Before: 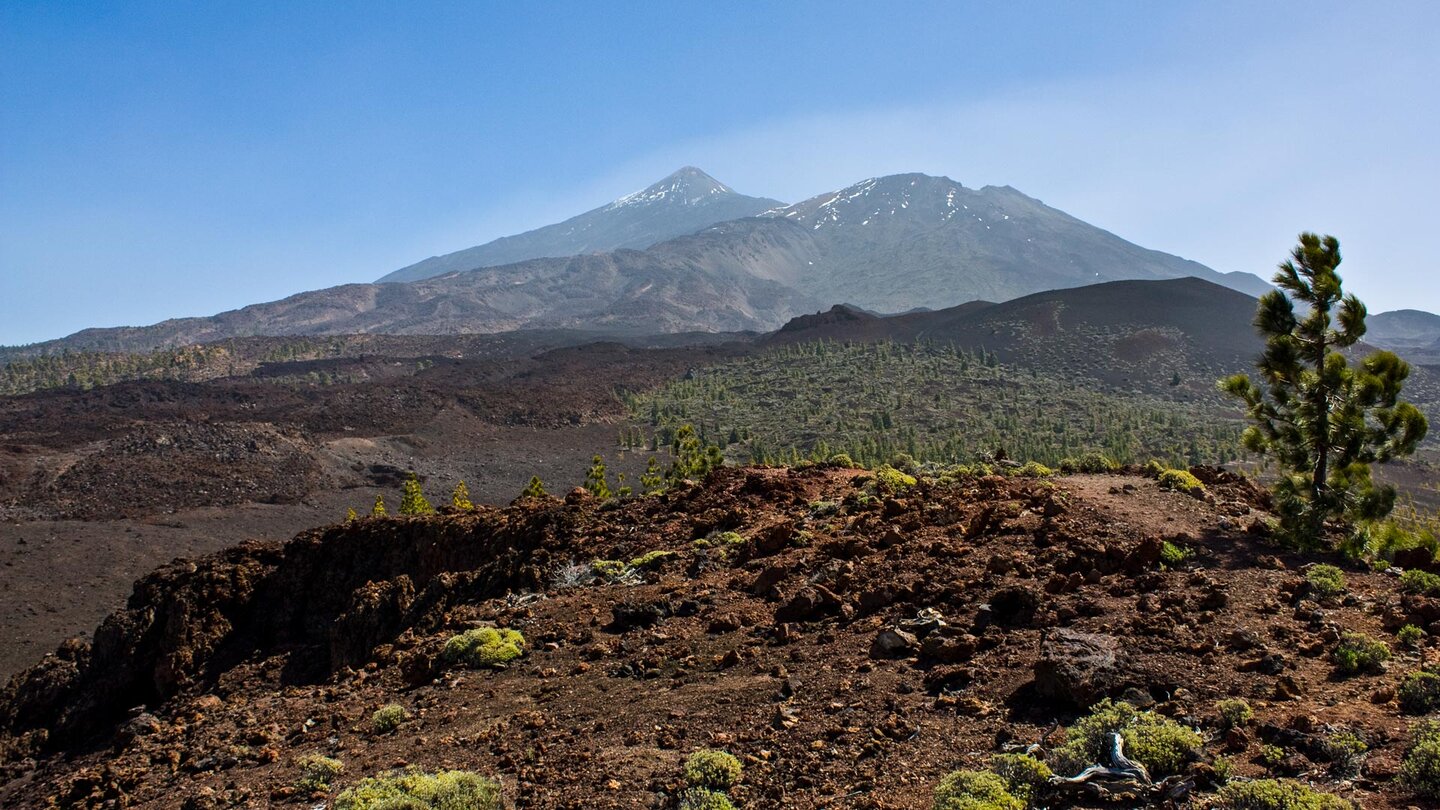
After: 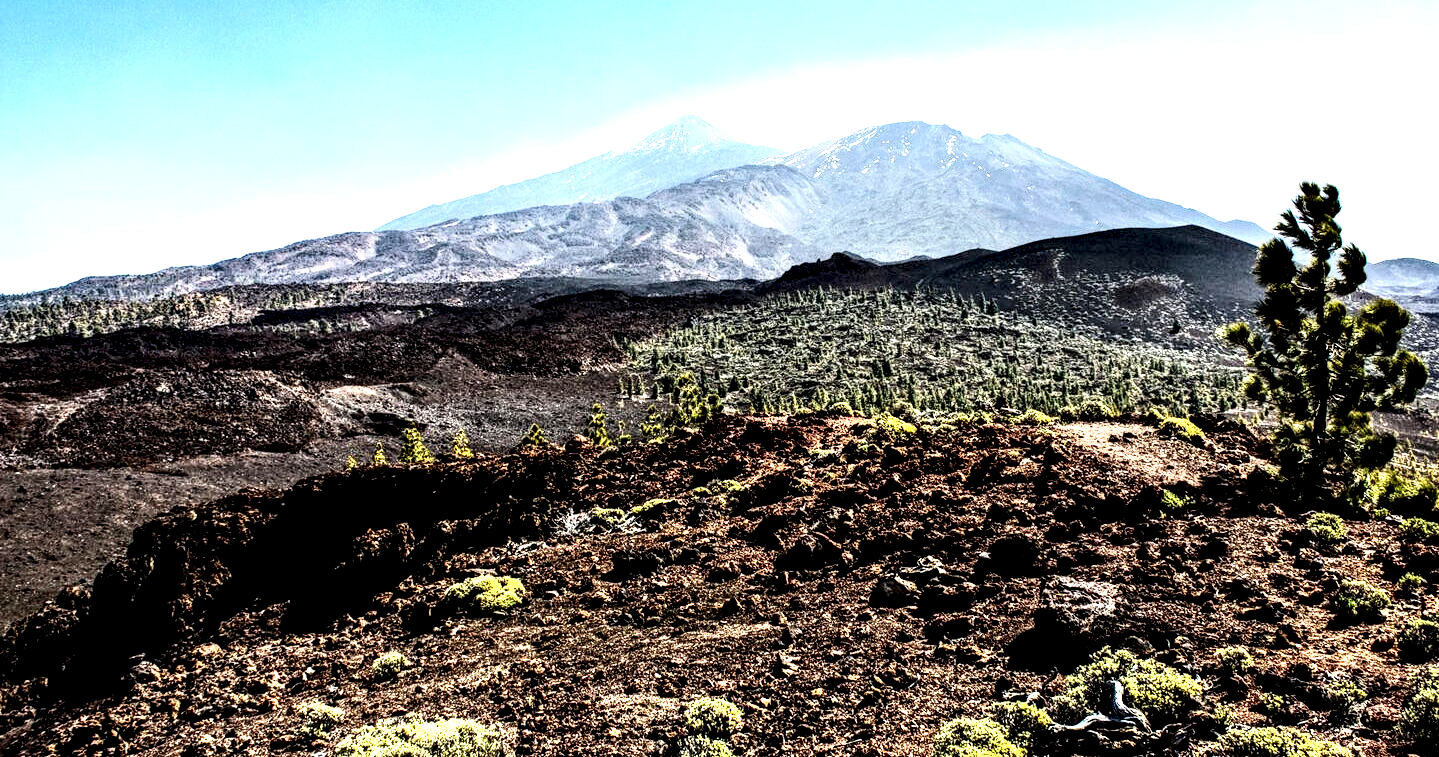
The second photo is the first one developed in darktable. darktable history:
local contrast: shadows 158%, detail 224%
tone curve: curves: ch0 [(0, 0) (0.003, 0.014) (0.011, 0.019) (0.025, 0.028) (0.044, 0.044) (0.069, 0.069) (0.1, 0.1) (0.136, 0.131) (0.177, 0.168) (0.224, 0.206) (0.277, 0.255) (0.335, 0.309) (0.399, 0.374) (0.468, 0.452) (0.543, 0.535) (0.623, 0.623) (0.709, 0.72) (0.801, 0.815) (0.898, 0.898) (1, 1)], color space Lab, independent channels, preserve colors none
crop and rotate: top 6.458%
contrast brightness saturation: contrast 0.287
exposure: black level correction 0, exposure 1.102 EV, compensate highlight preservation false
levels: levels [0.031, 0.5, 0.969]
